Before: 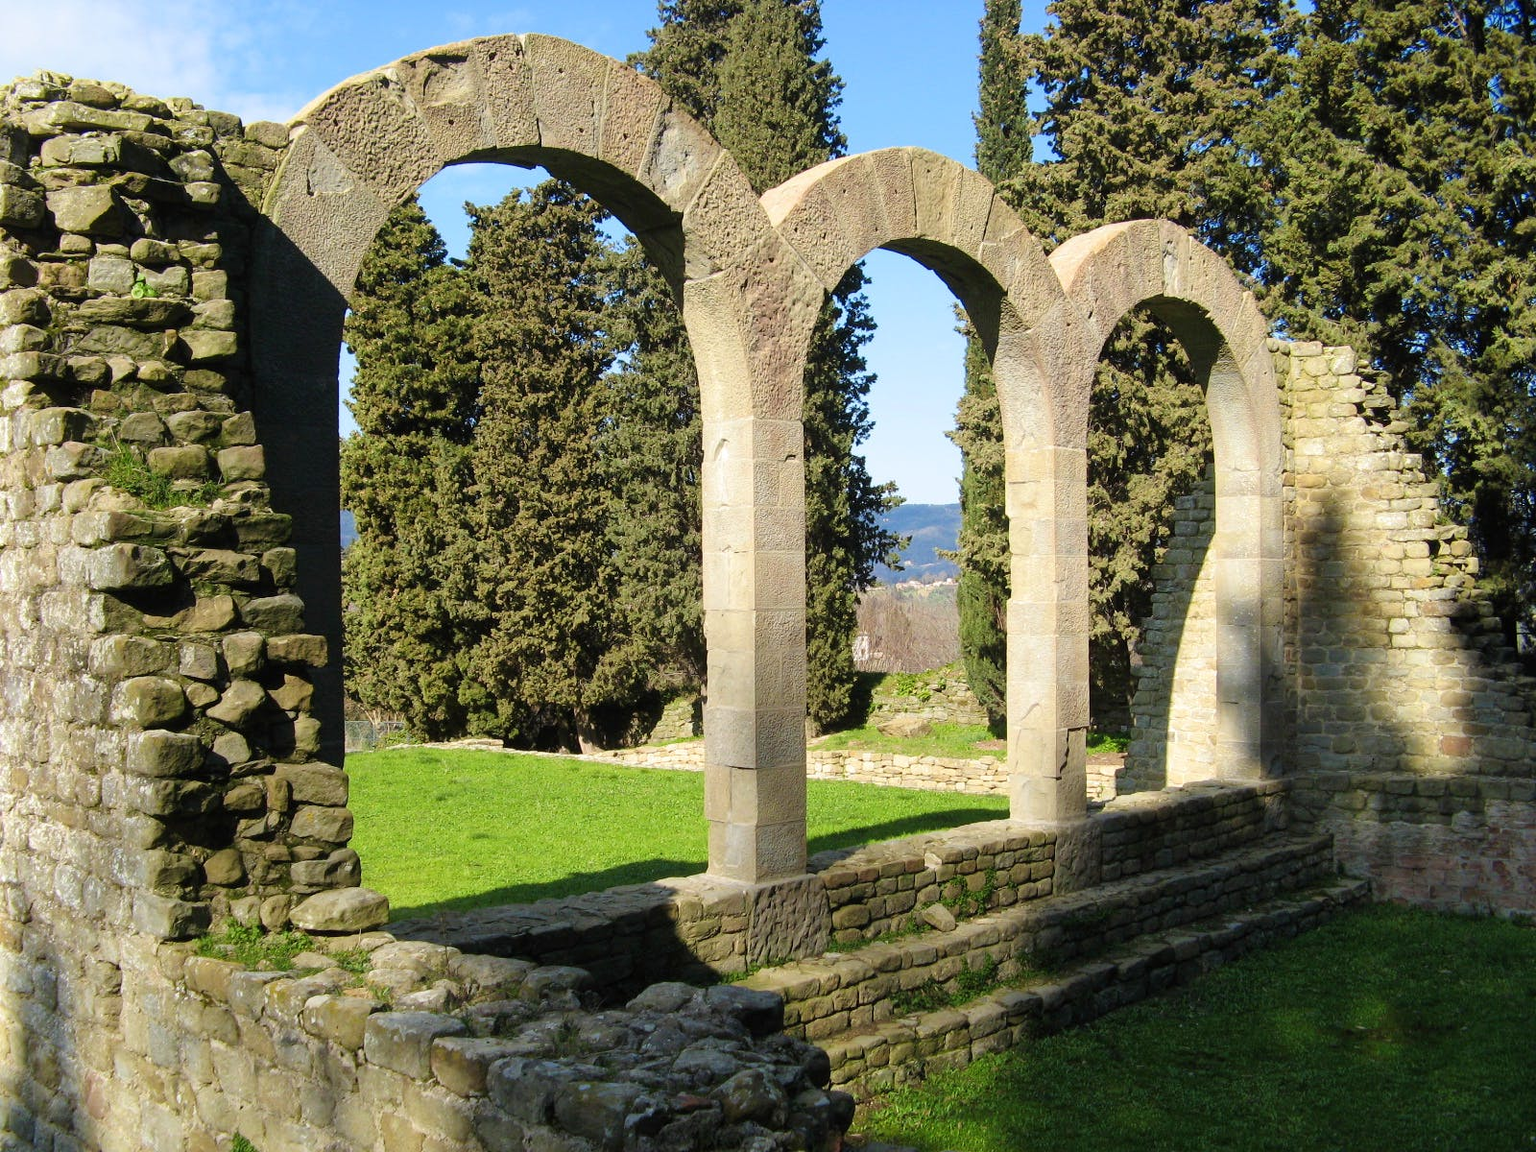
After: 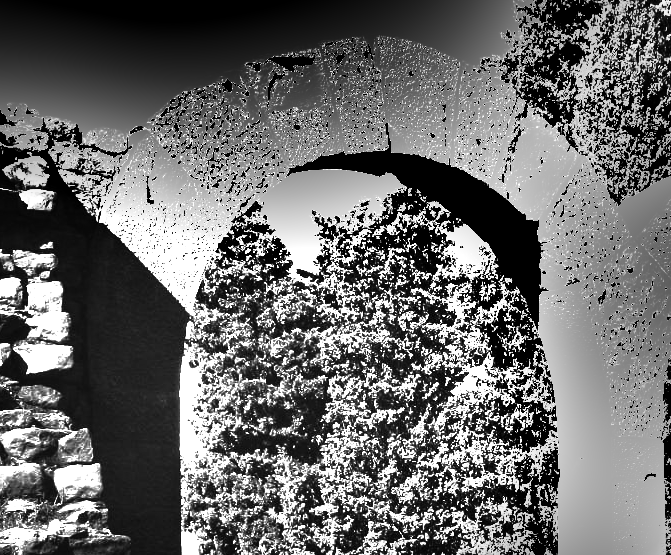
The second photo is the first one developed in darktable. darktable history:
shadows and highlights: white point adjustment 1, soften with gaussian
vignetting: fall-off start 53.2%, brightness -0.594, saturation 0, automatic ratio true, width/height ratio 1.313, shape 0.22, unbound false
levels: levels [0, 0.281, 0.562]
contrast brightness saturation: contrast 1, brightness 1, saturation 1
color calibration: output gray [0.253, 0.26, 0.487, 0], gray › normalize channels true, illuminant same as pipeline (D50), adaptation XYZ, x 0.346, y 0.359, gamut compression 0
sigmoid: contrast 1.7, skew -0.2, preserve hue 0%, red attenuation 0.1, red rotation 0.035, green attenuation 0.1, green rotation -0.017, blue attenuation 0.15, blue rotation -0.052, base primaries Rec2020
local contrast: highlights 100%, shadows 100%, detail 131%, midtone range 0.2
crop and rotate: left 10.817%, top 0.062%, right 47.194%, bottom 53.626%
